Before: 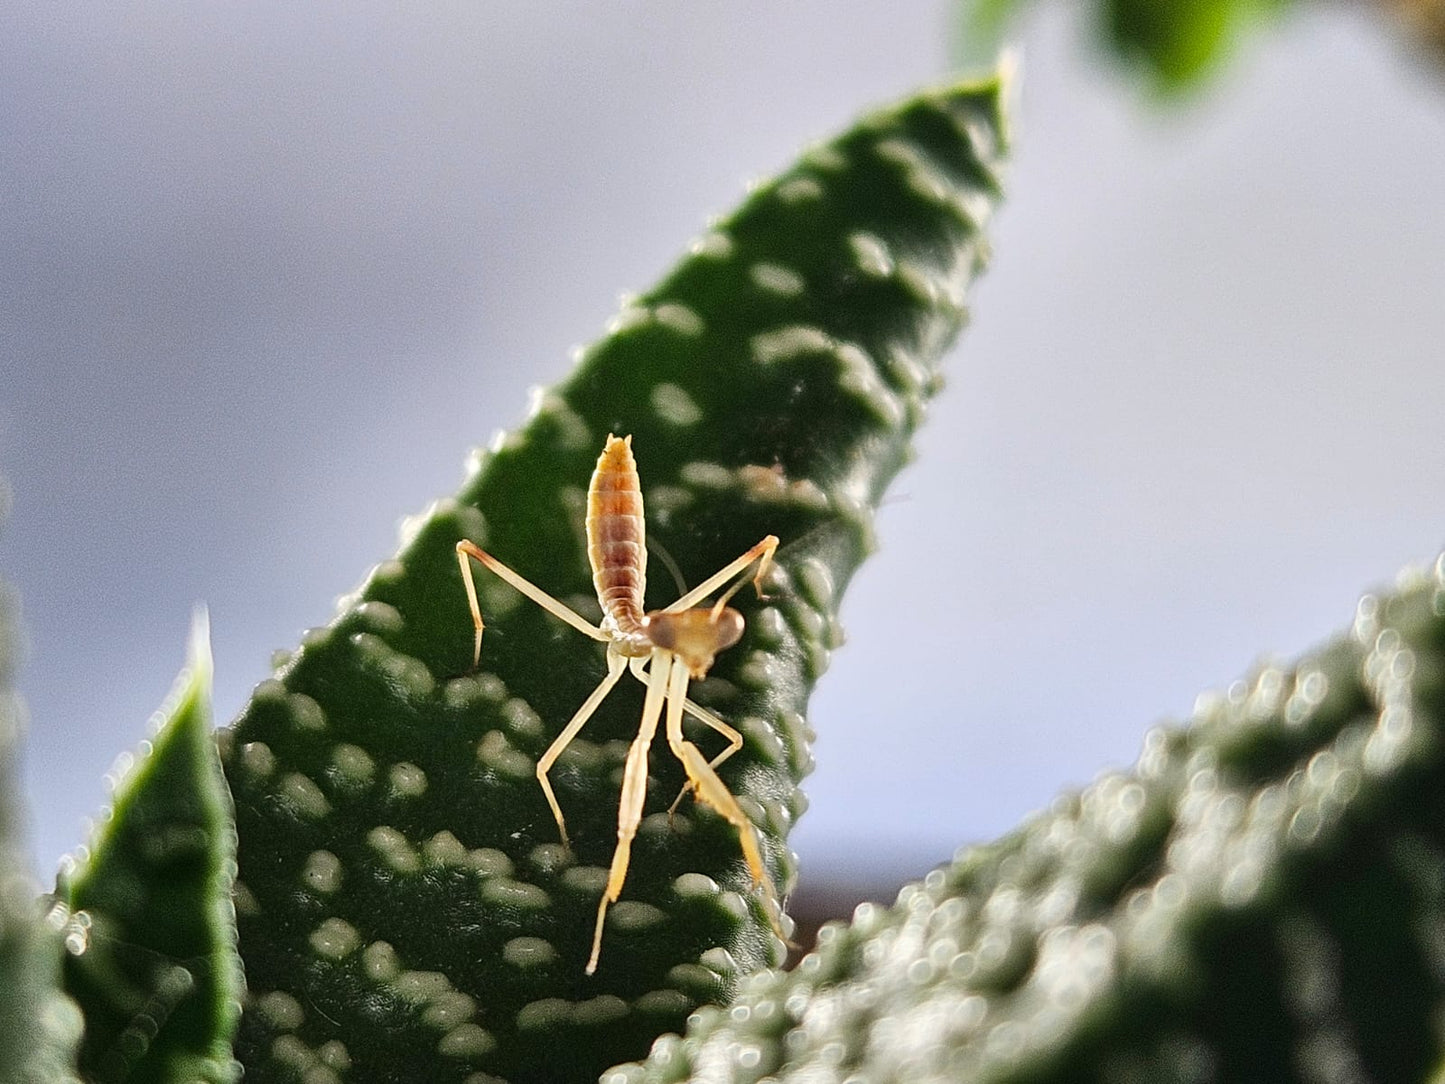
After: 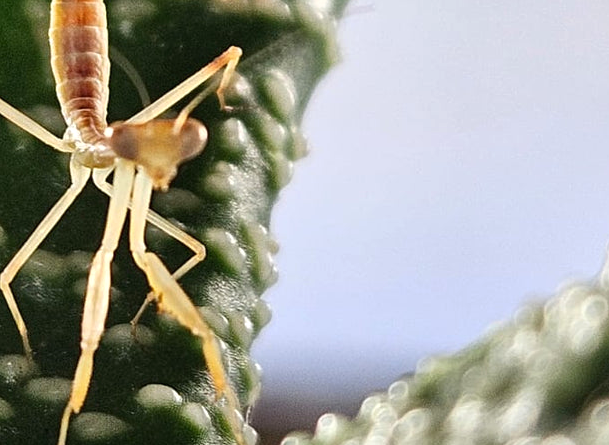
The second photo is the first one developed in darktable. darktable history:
exposure: exposure 0.128 EV, compensate highlight preservation false
crop: left 37.221%, top 45.169%, right 20.63%, bottom 13.777%
